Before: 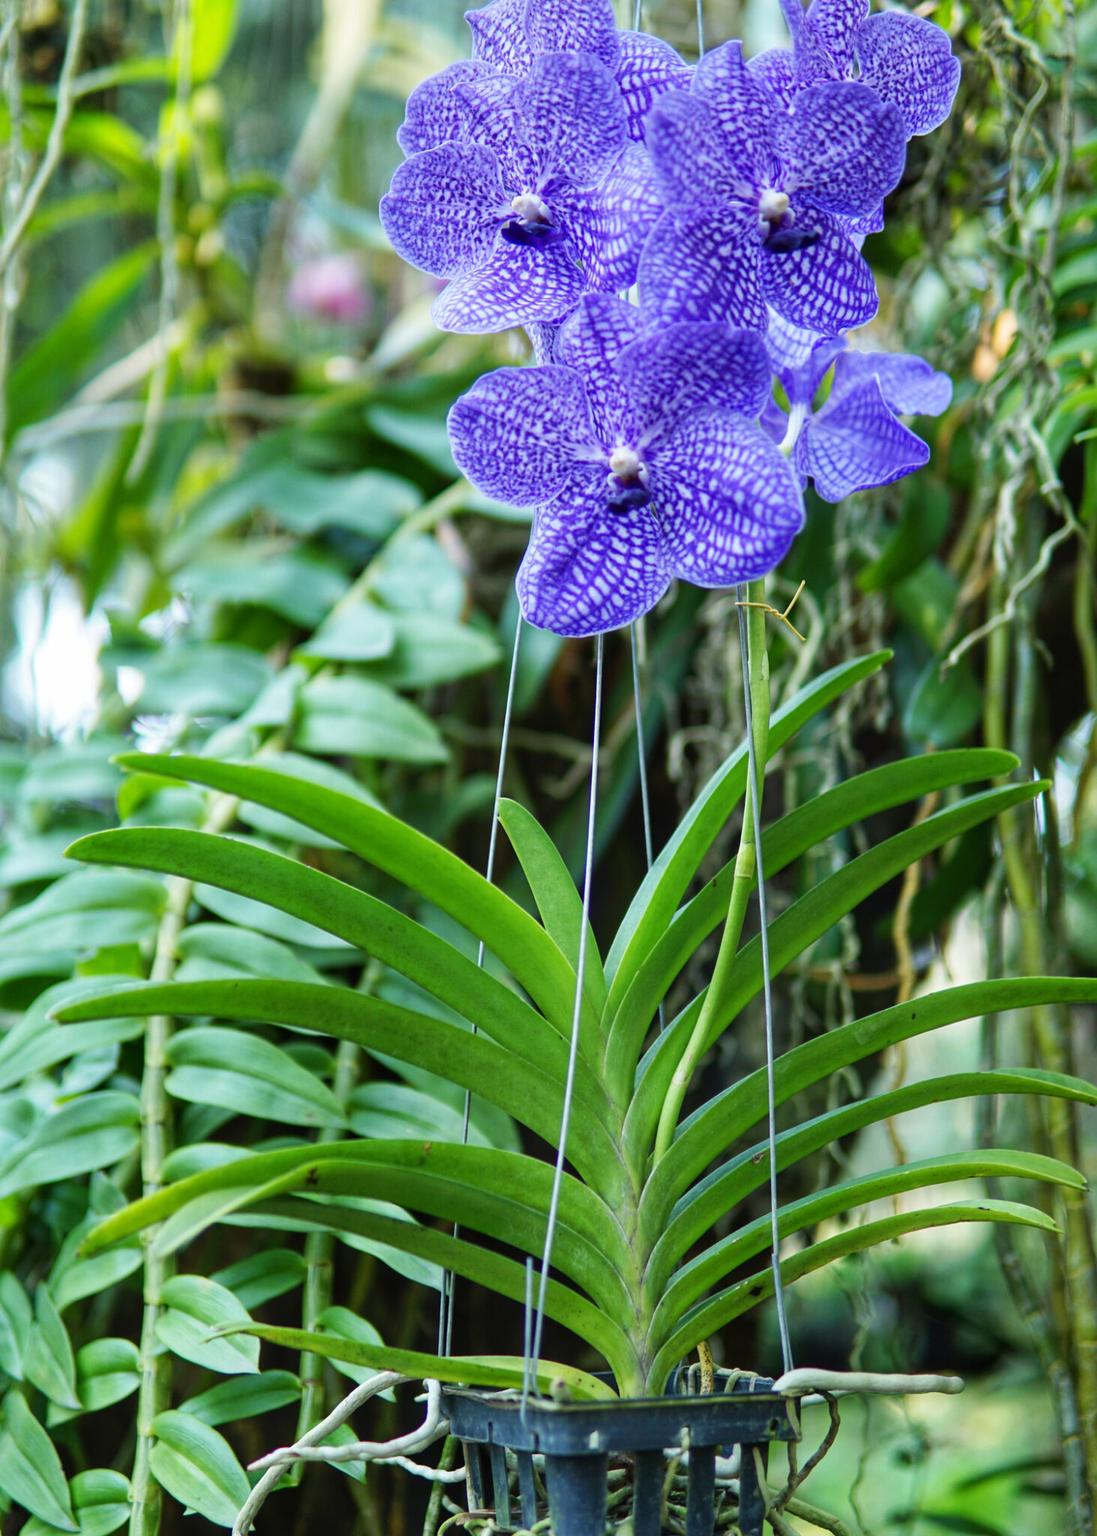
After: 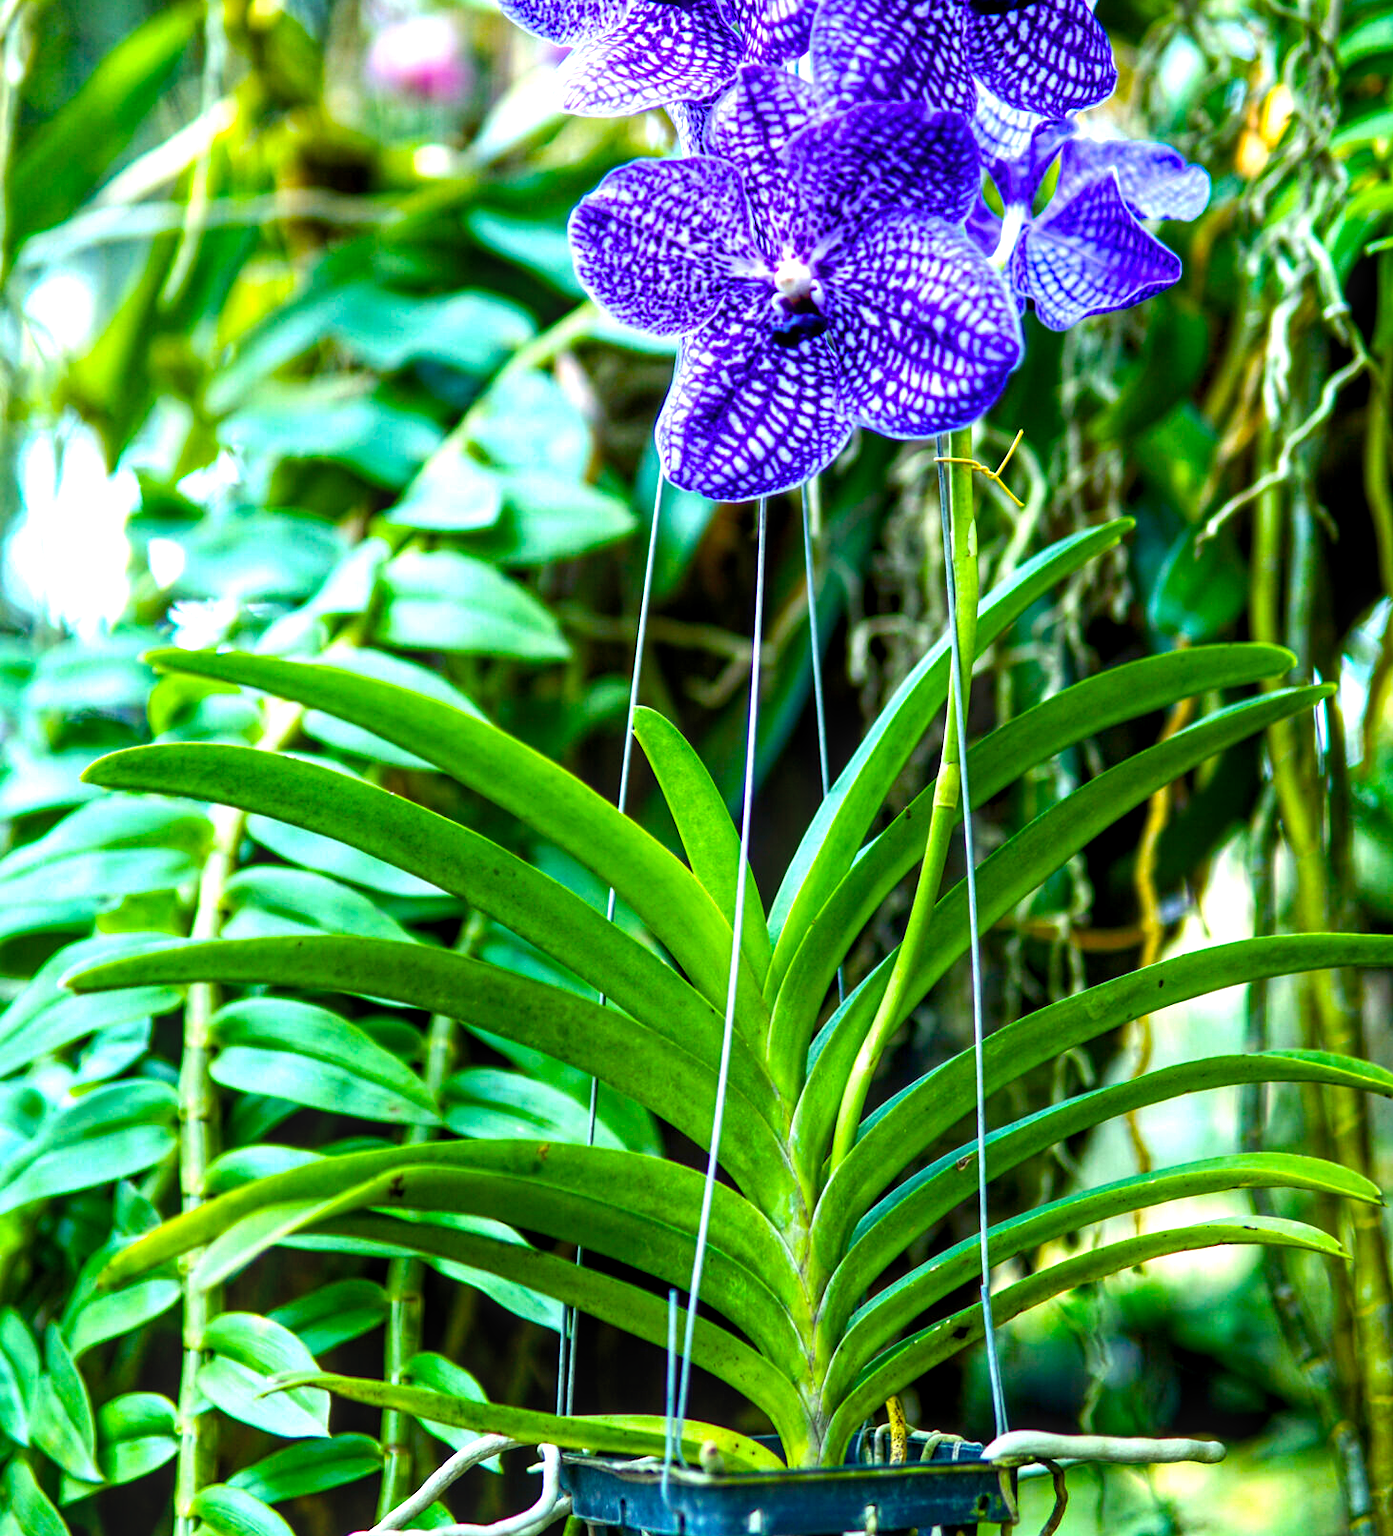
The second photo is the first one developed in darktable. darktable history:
exposure: black level correction 0.005, exposure 0.417 EV, compensate highlight preservation false
crop and rotate: top 15.774%, bottom 5.506%
color balance rgb: linear chroma grading › global chroma 9%, perceptual saturation grading › global saturation 36%, perceptual saturation grading › shadows 35%, perceptual brilliance grading › global brilliance 15%, perceptual brilliance grading › shadows -35%, global vibrance 15%
local contrast: on, module defaults
